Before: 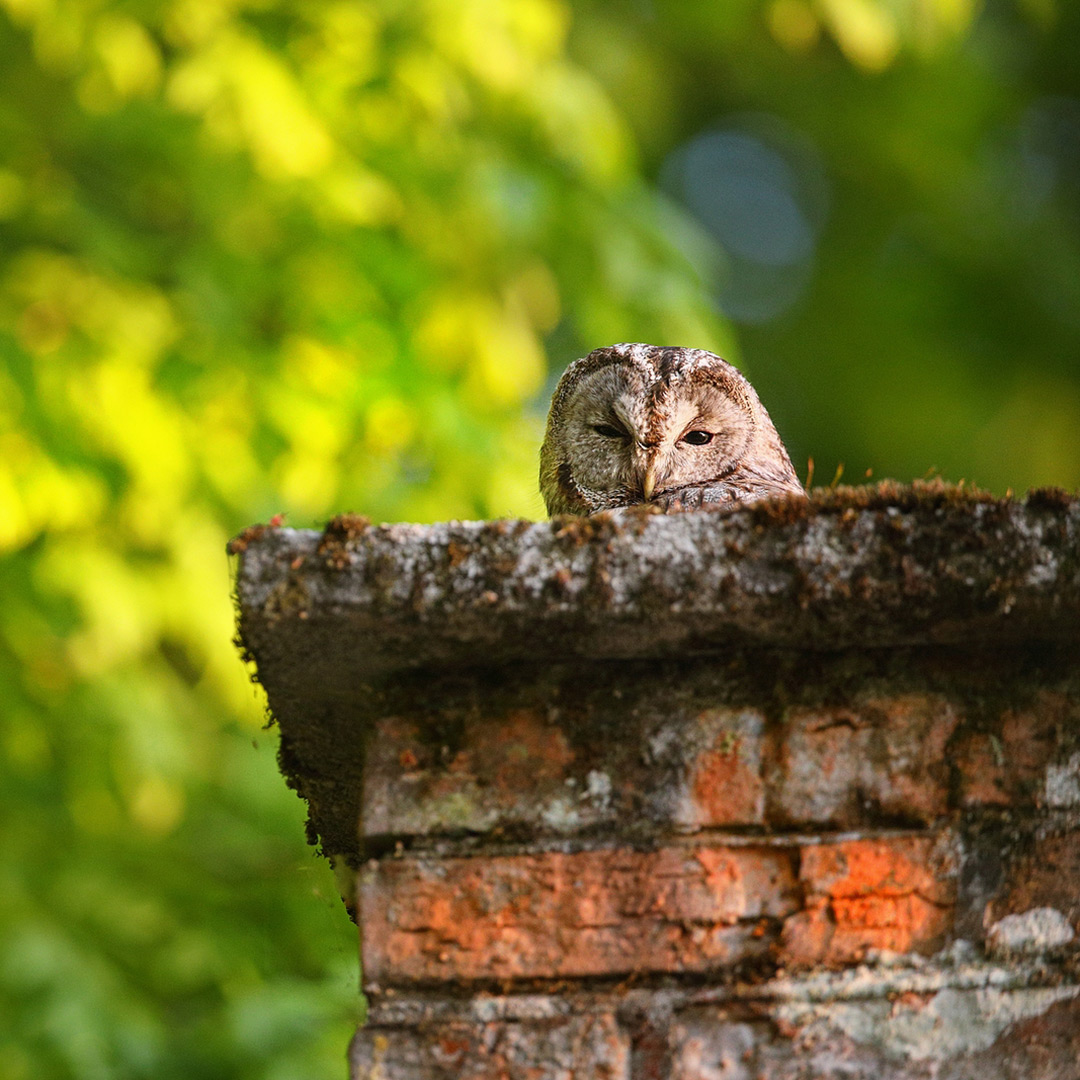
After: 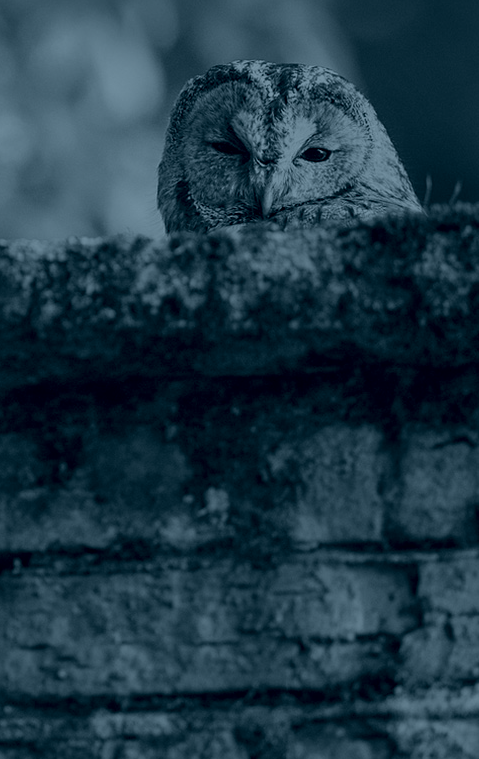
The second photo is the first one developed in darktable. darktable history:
colorize: hue 194.4°, saturation 29%, source mix 61.75%, lightness 3.98%, version 1
shadows and highlights: radius 44.78, white point adjustment 6.64, compress 79.65%, highlights color adjustment 78.42%, soften with gaussian
crop: left 35.432%, top 26.233%, right 20.145%, bottom 3.432%
white balance: red 1.123, blue 0.83
